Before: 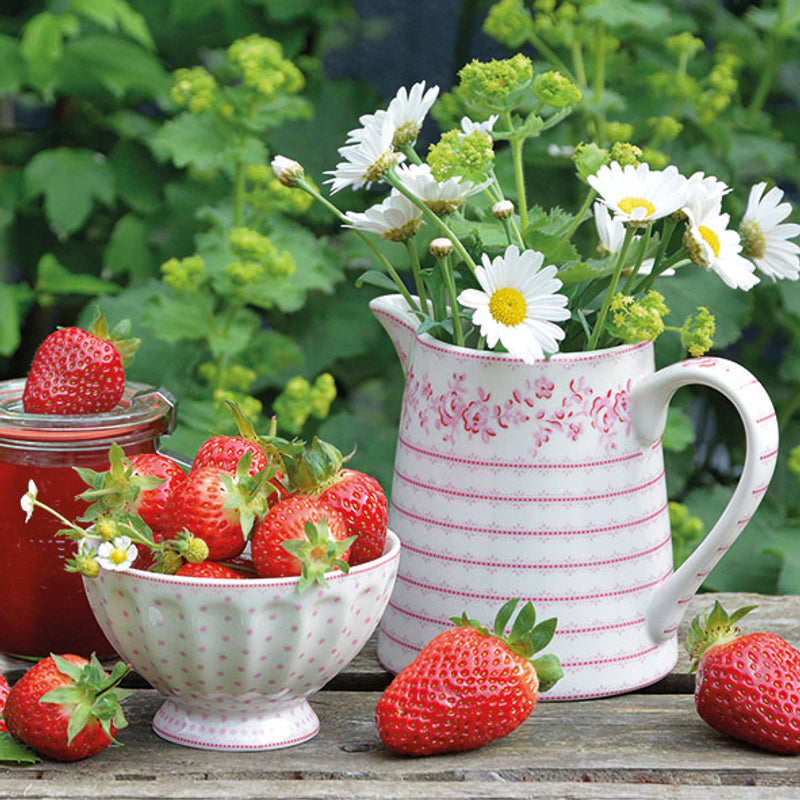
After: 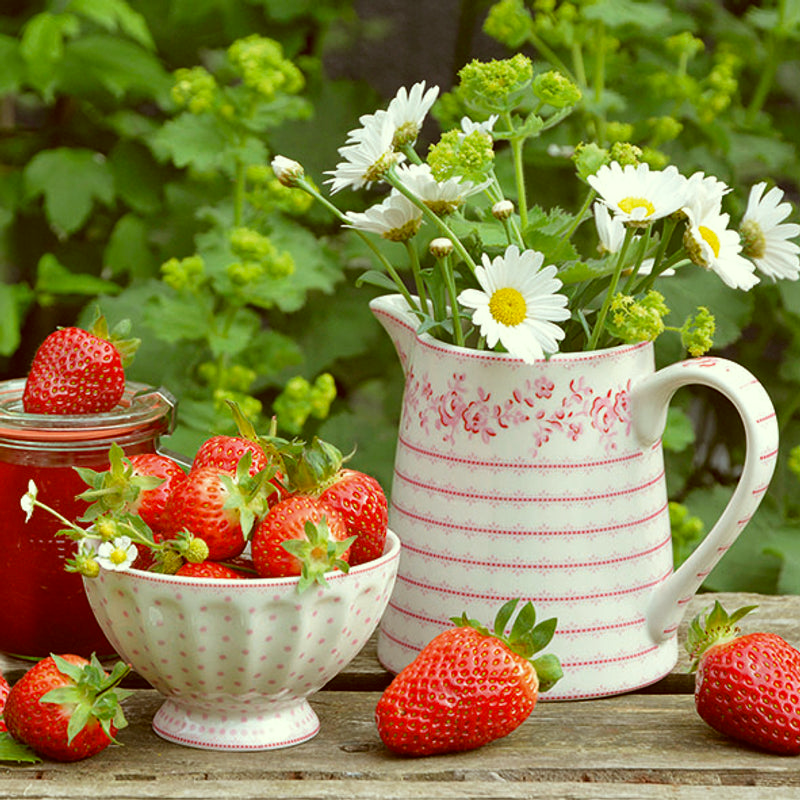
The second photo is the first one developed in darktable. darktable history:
color correction: highlights a* -6.1, highlights b* 9.15, shadows a* 10.43, shadows b* 23.99
